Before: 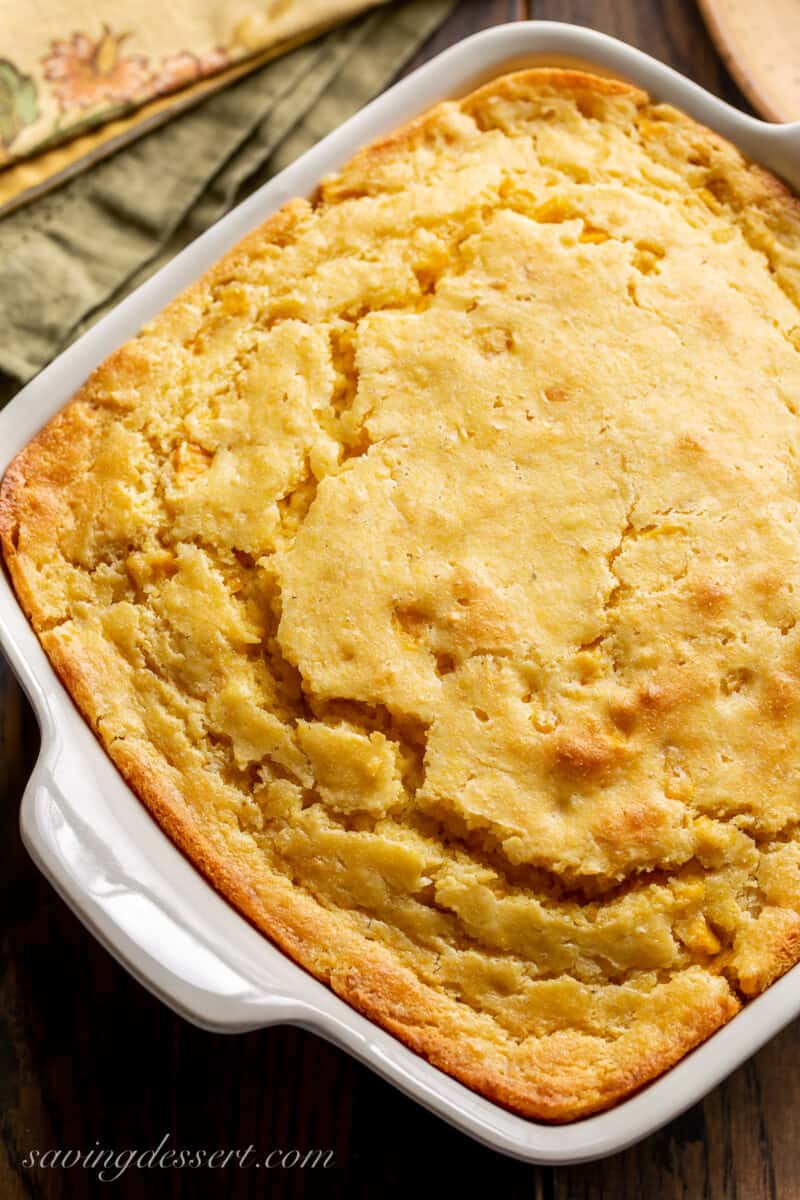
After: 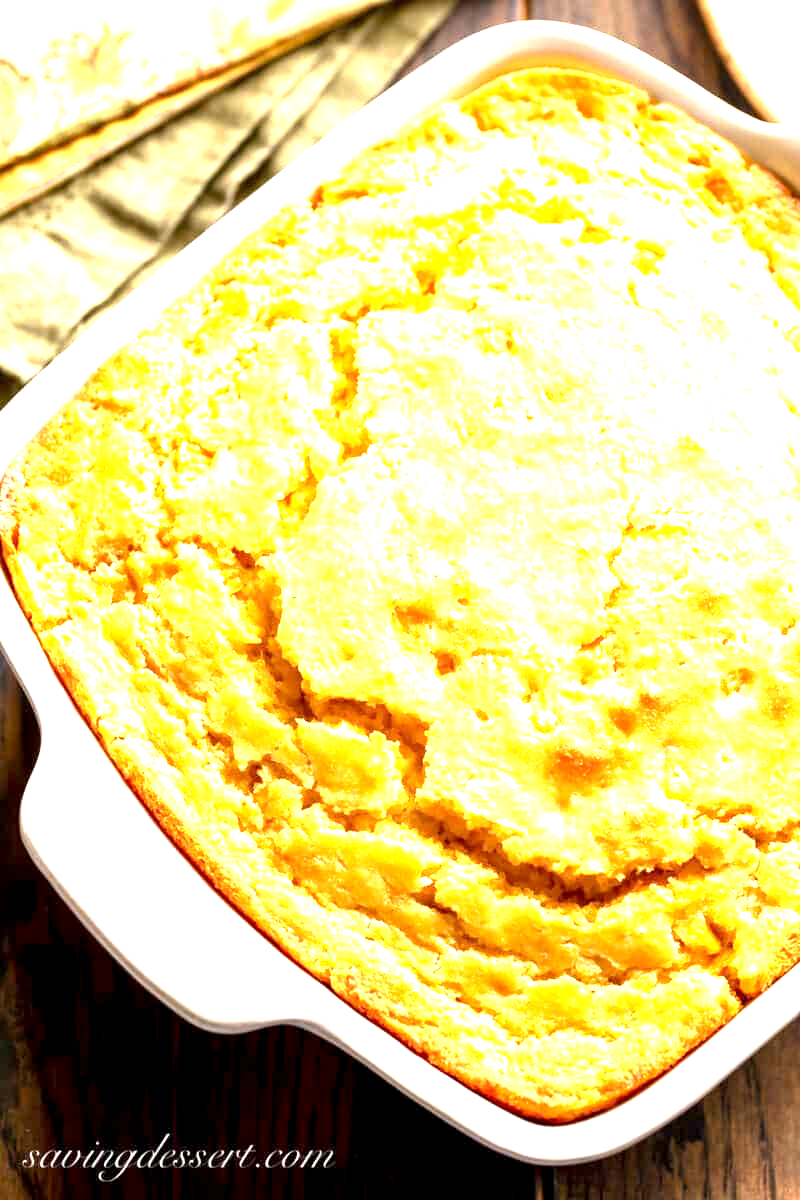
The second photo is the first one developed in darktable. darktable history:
exposure: black level correction 0.001, exposure 1.993 EV, compensate highlight preservation false
